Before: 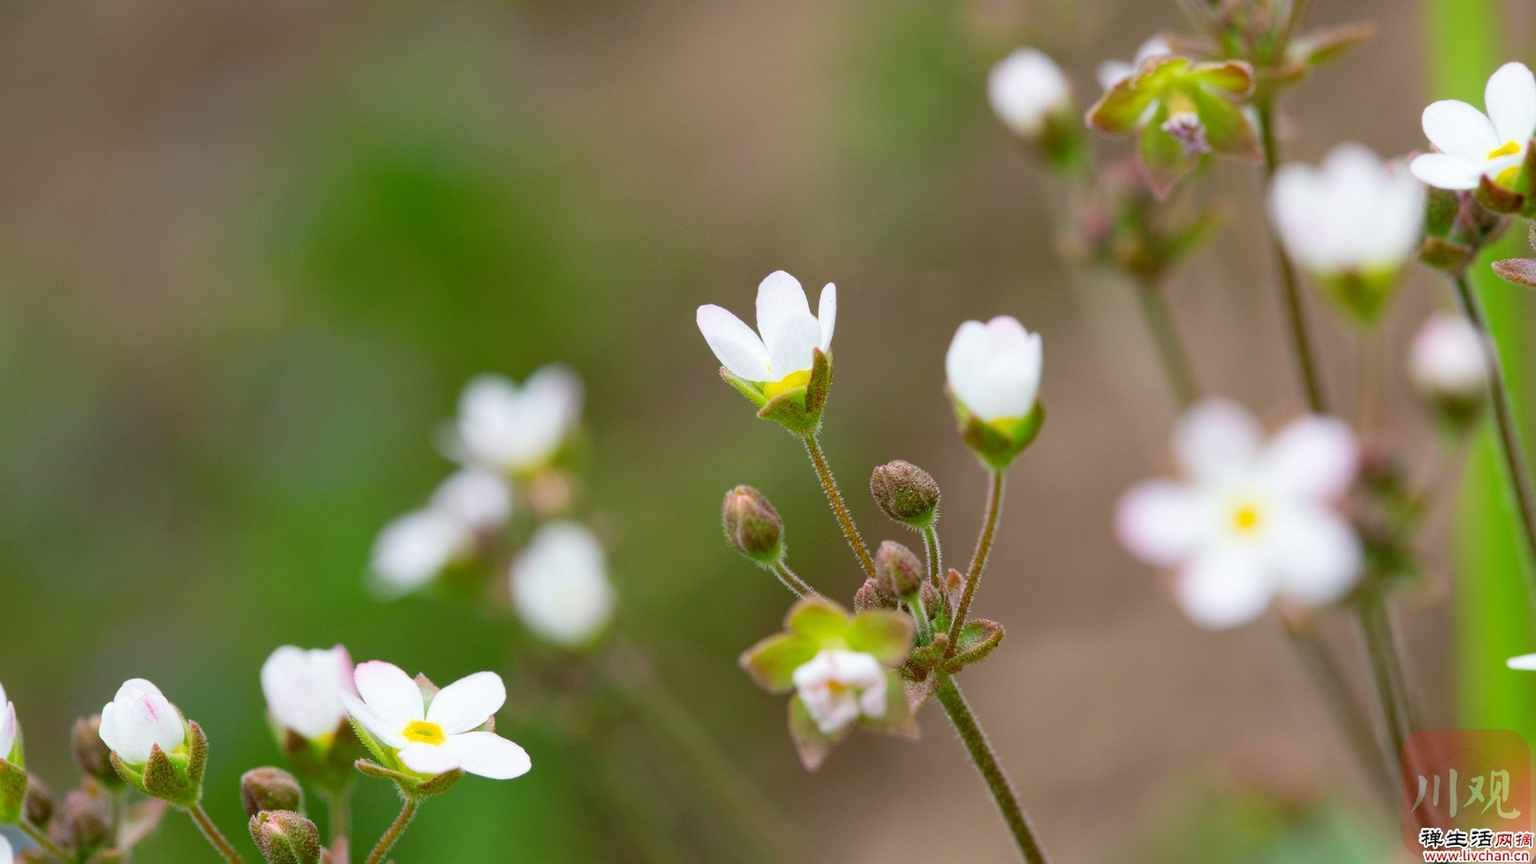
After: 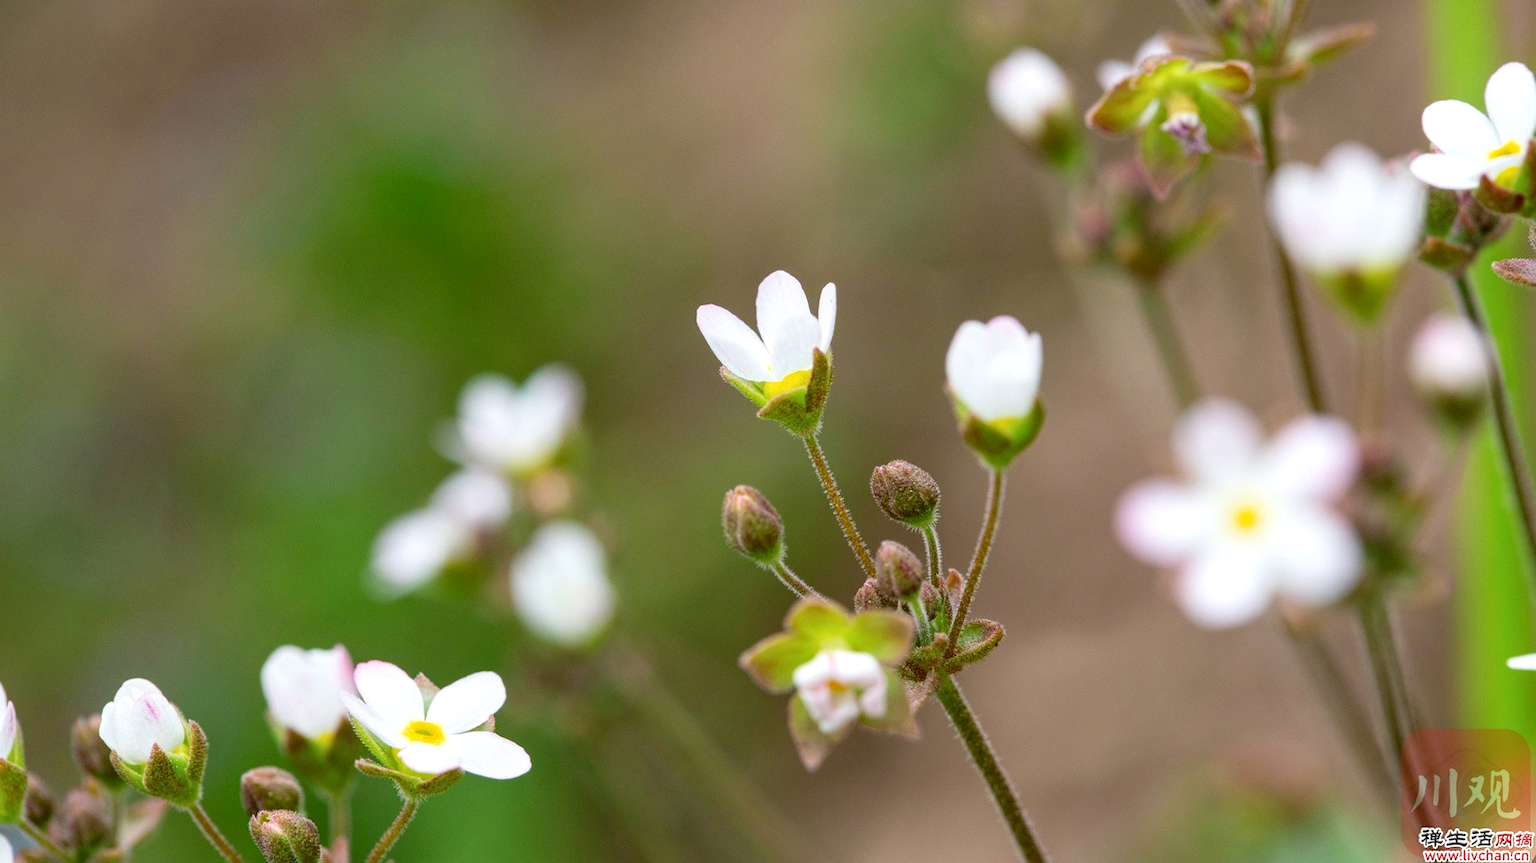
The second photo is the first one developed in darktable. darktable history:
local contrast: on, module defaults
levels: levels [0, 0.492, 0.984]
